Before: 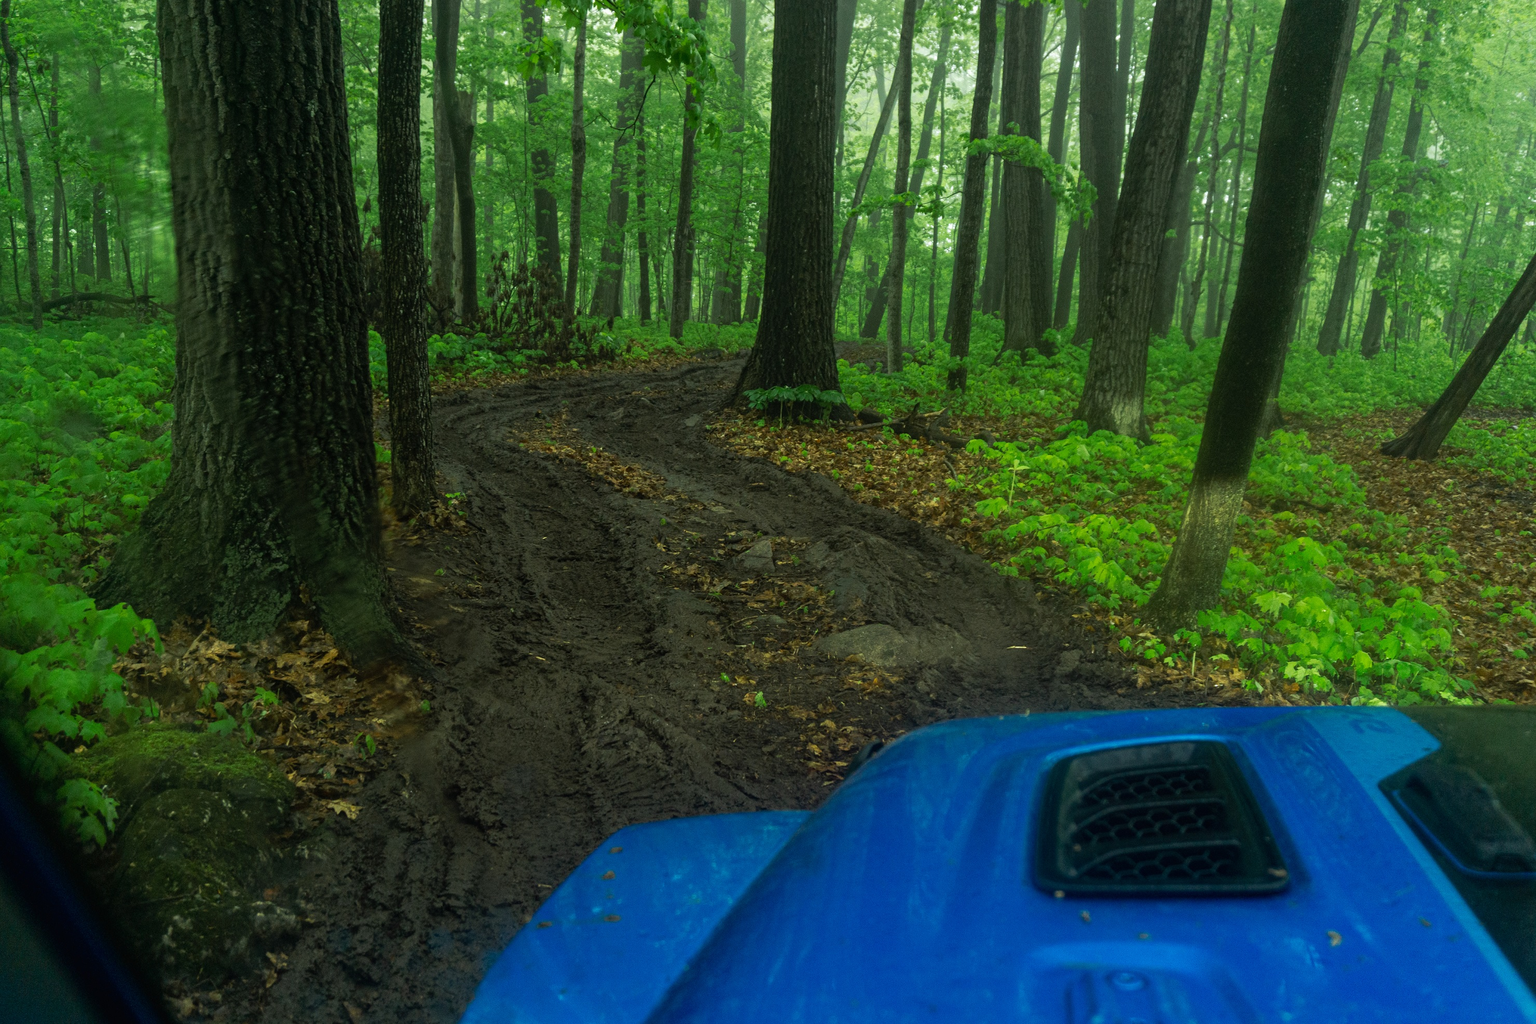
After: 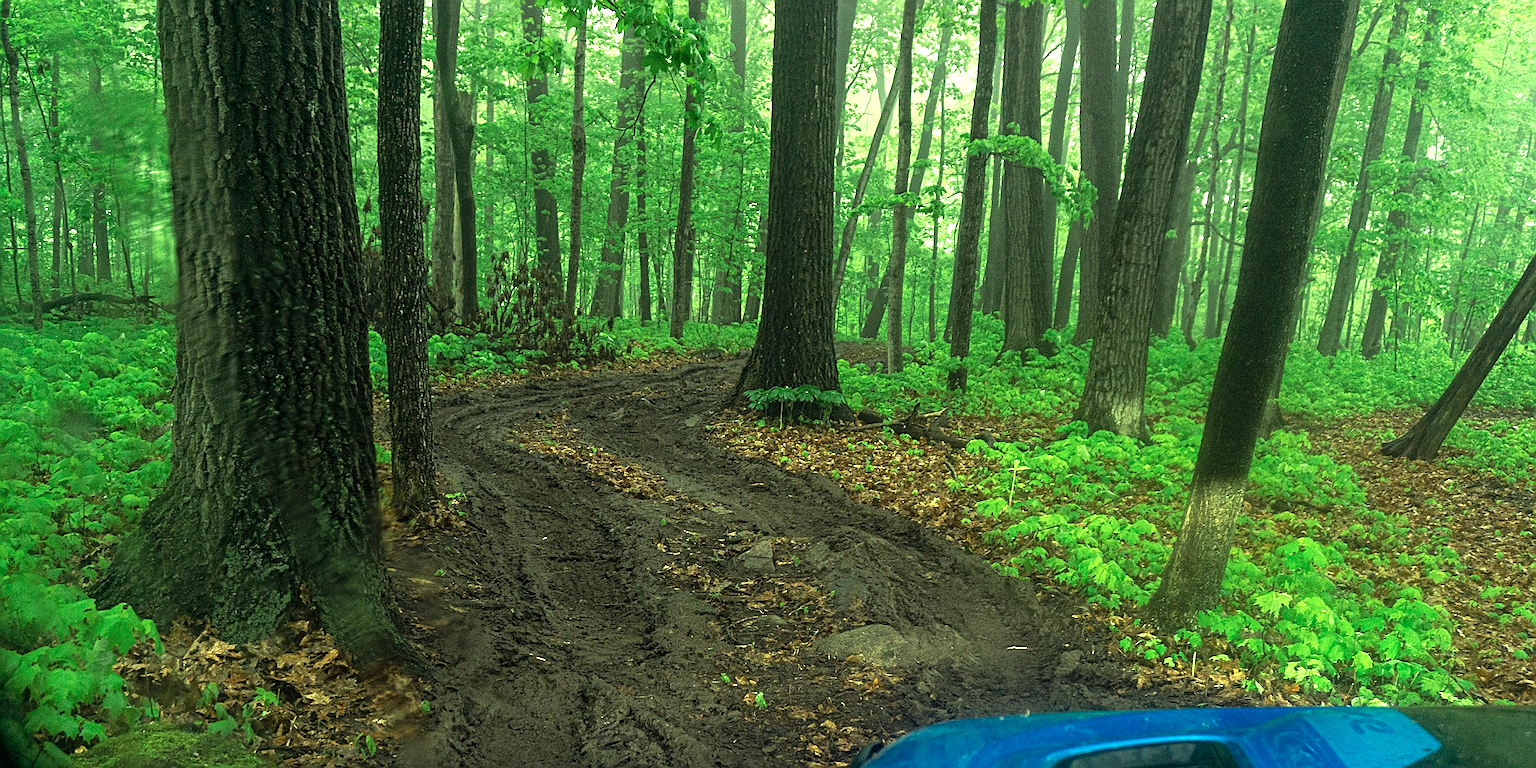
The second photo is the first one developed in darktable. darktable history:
color calibration: x 0.37, y 0.377, temperature 4289.93 K
crop: bottom 24.988%
local contrast: highlights 100%, shadows 100%, detail 120%, midtone range 0.2
white balance: red 1.08, blue 0.791
exposure: exposure 1 EV, compensate highlight preservation false
sharpen: amount 1
